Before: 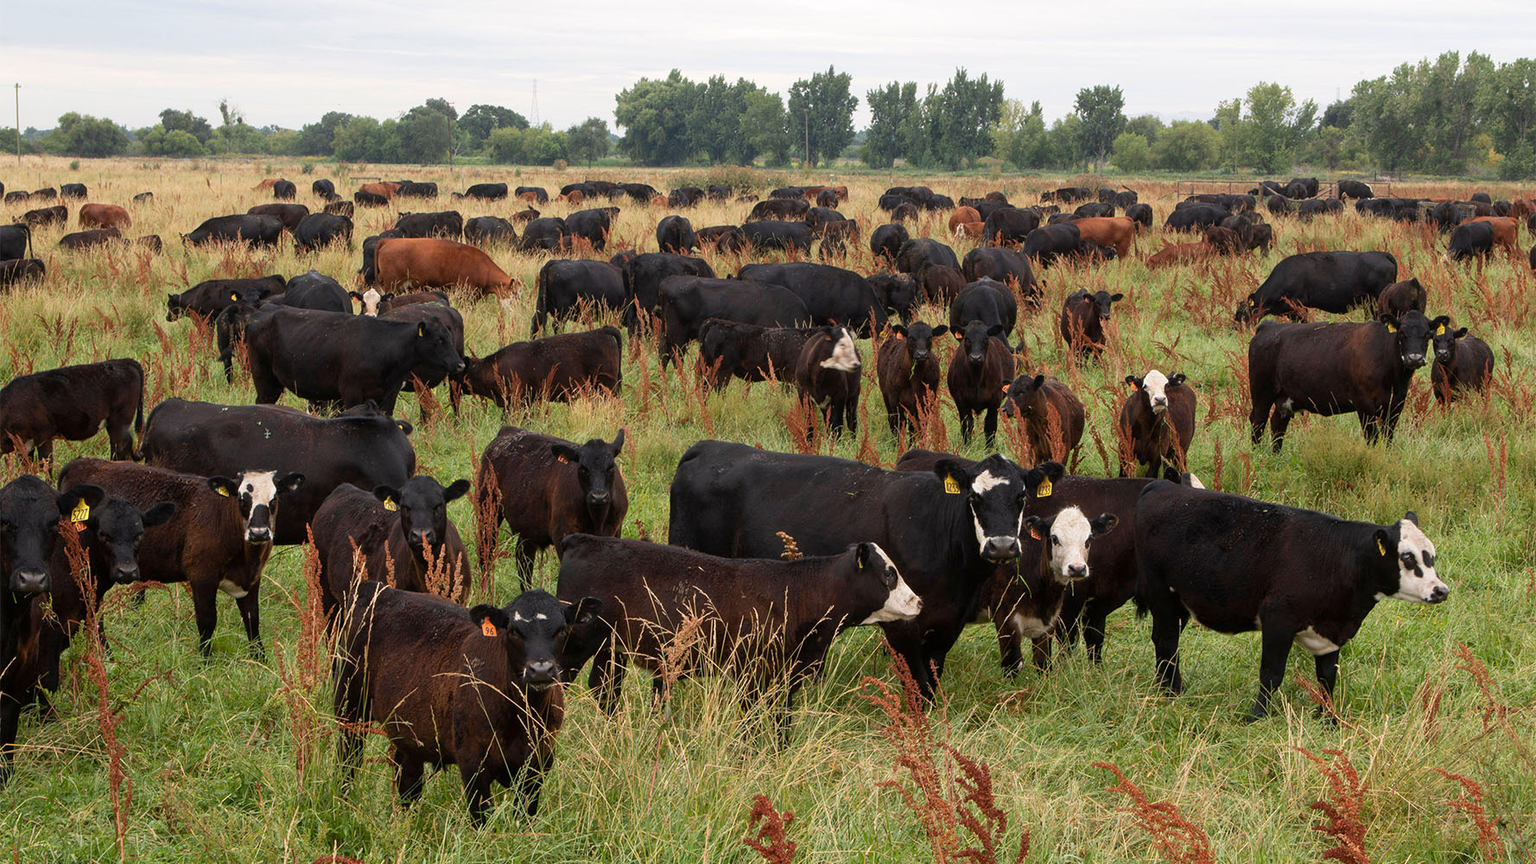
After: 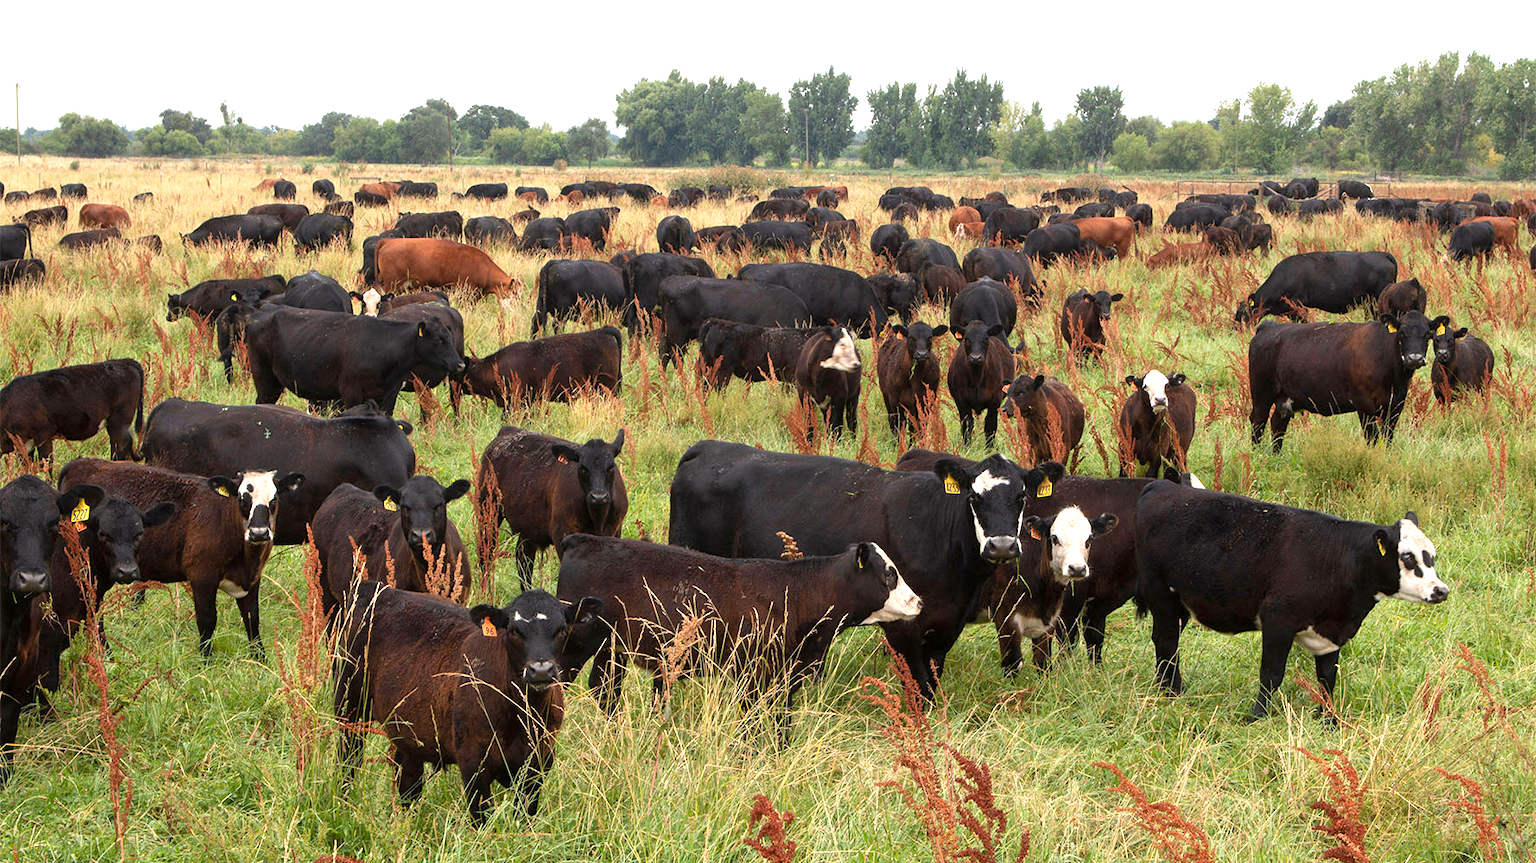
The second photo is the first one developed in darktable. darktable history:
exposure: exposure 0.739 EV, compensate exposure bias true, compensate highlight preservation false
